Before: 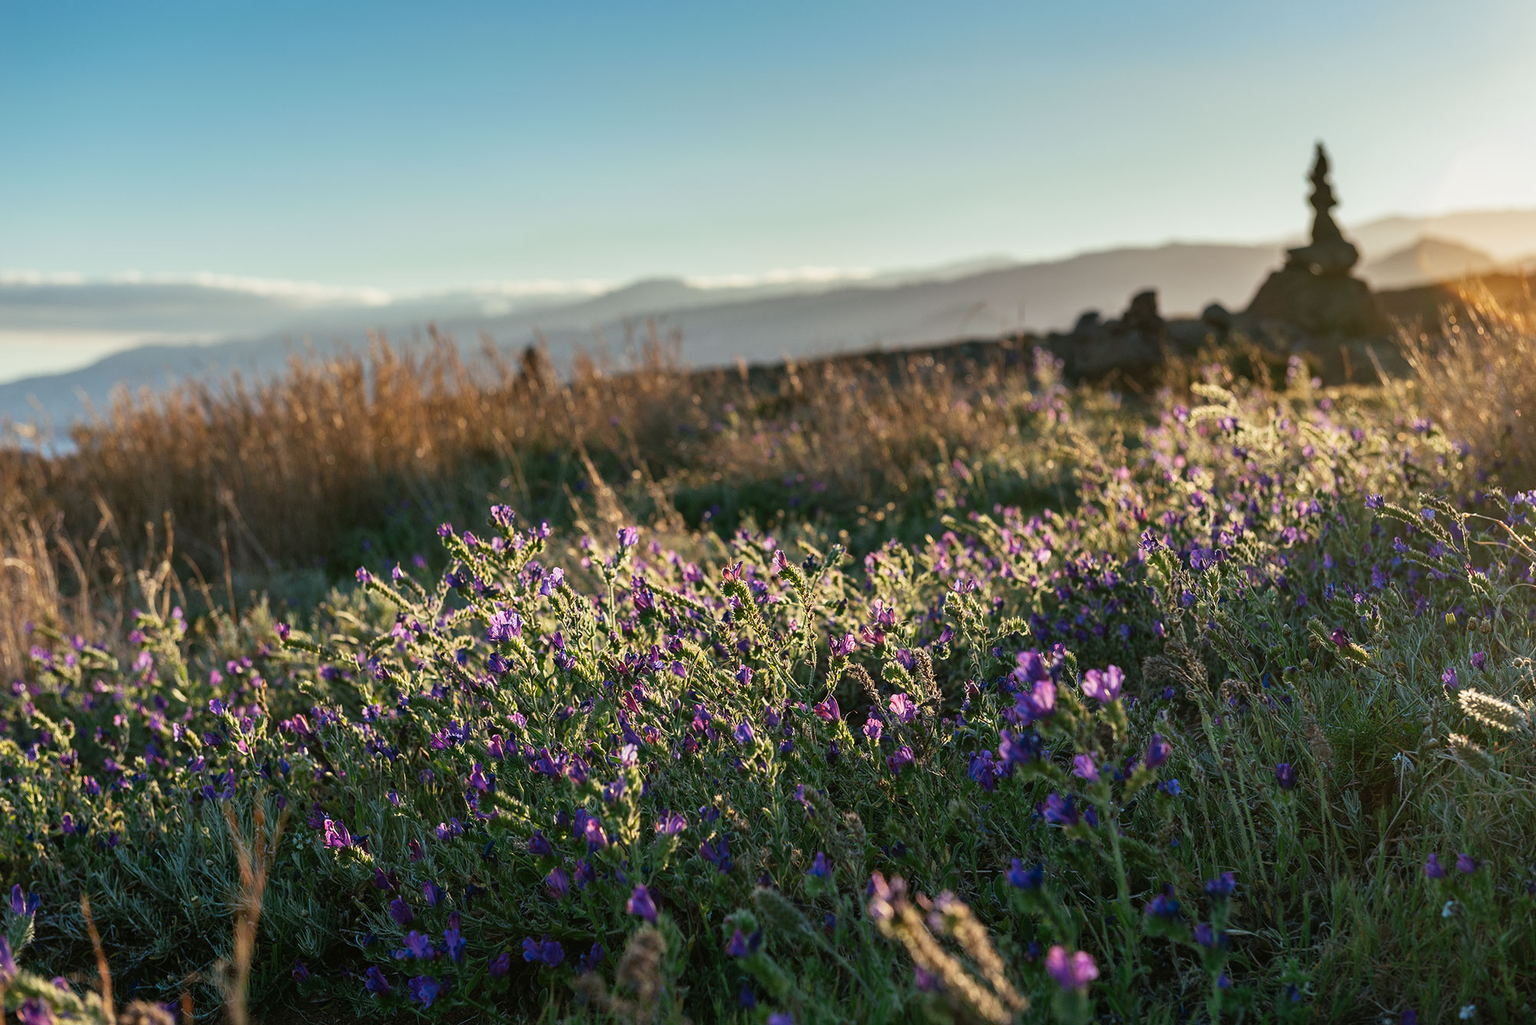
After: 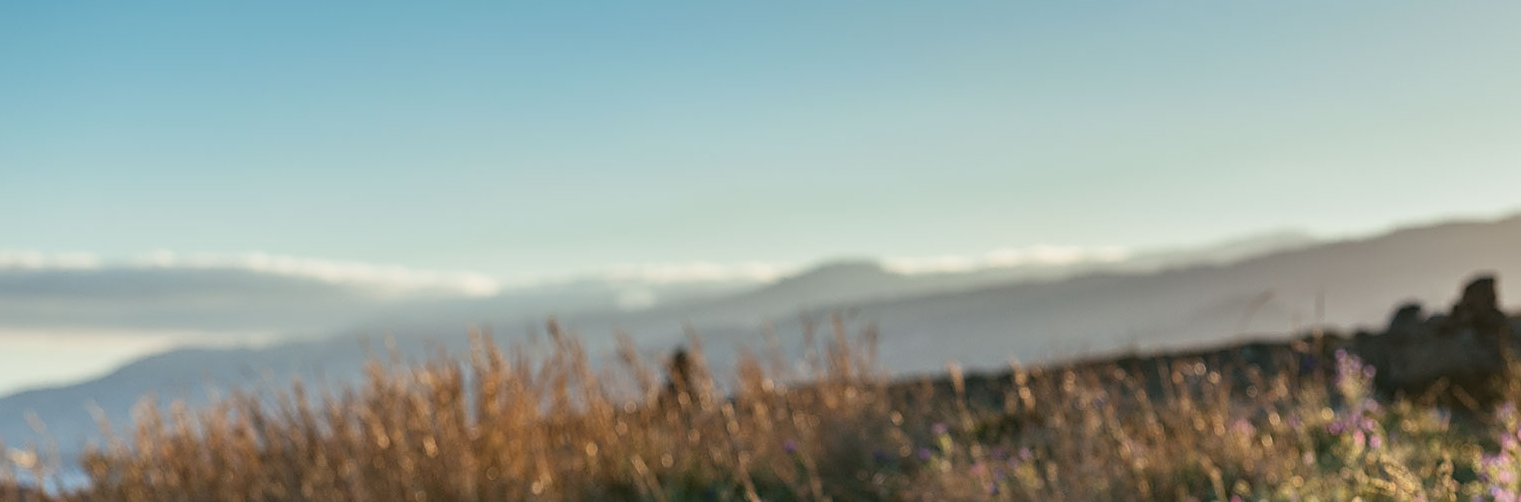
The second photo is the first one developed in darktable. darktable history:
sharpen: on, module defaults
crop: left 0.549%, top 7.65%, right 23.361%, bottom 54.682%
